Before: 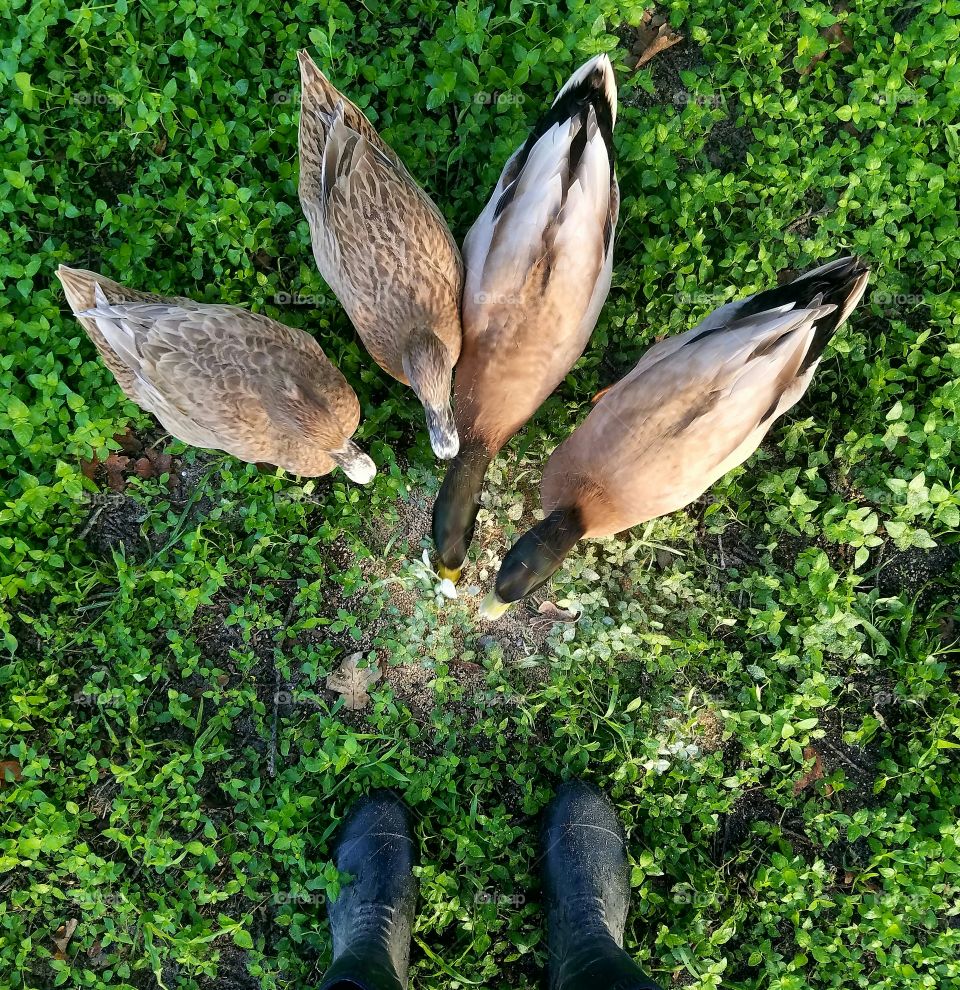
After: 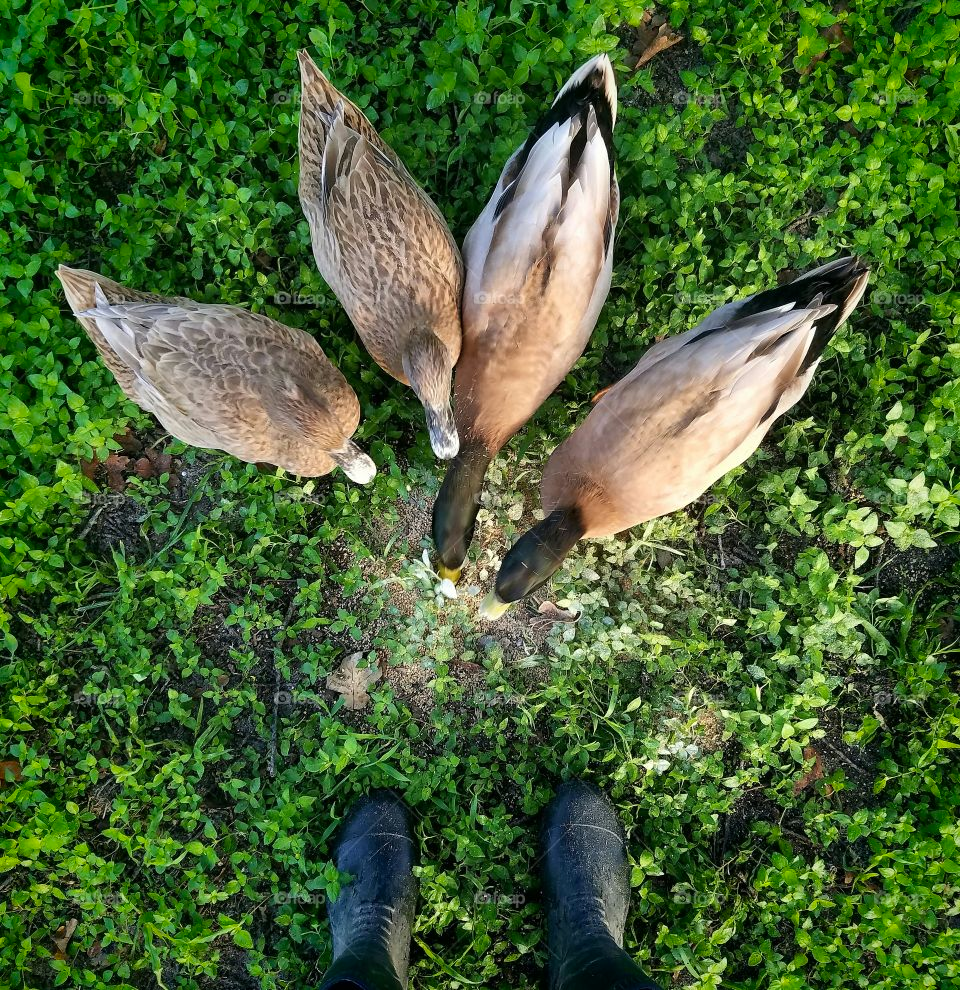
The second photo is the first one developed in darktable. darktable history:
vignetting: fall-off start 74.44%, fall-off radius 65.61%, saturation 0.379, unbound false
